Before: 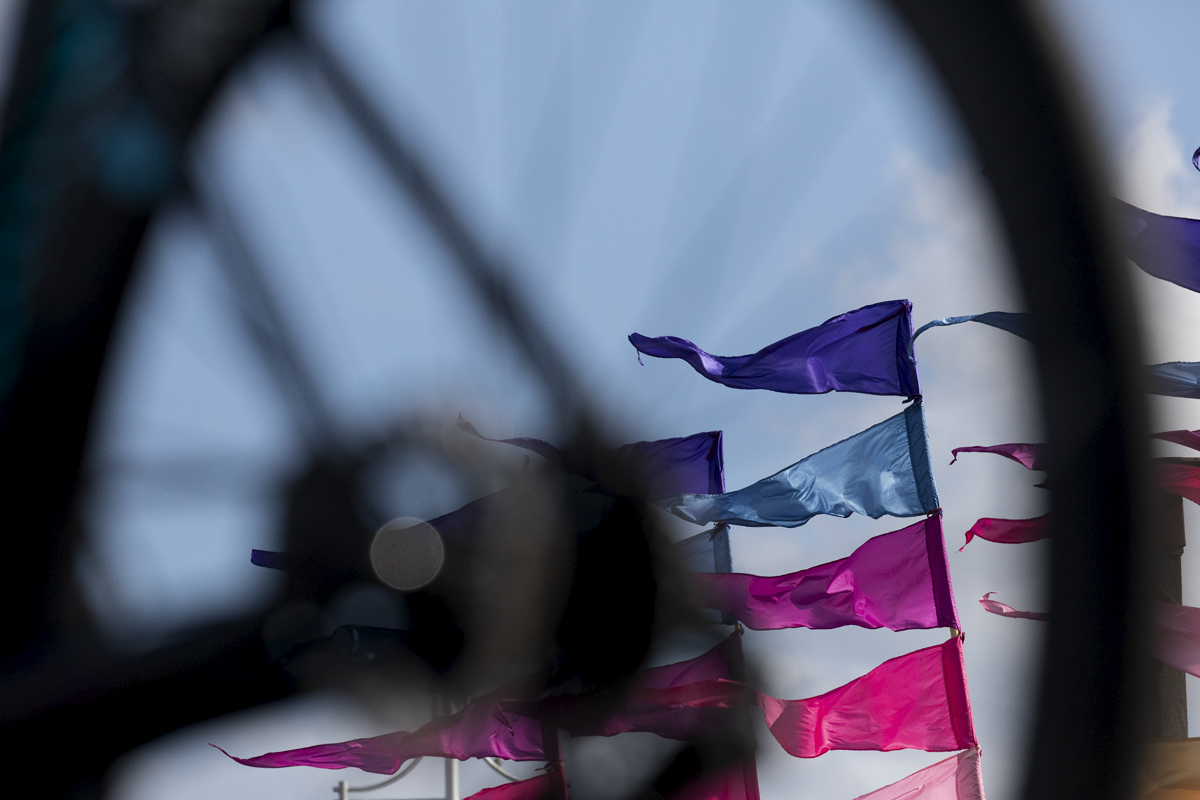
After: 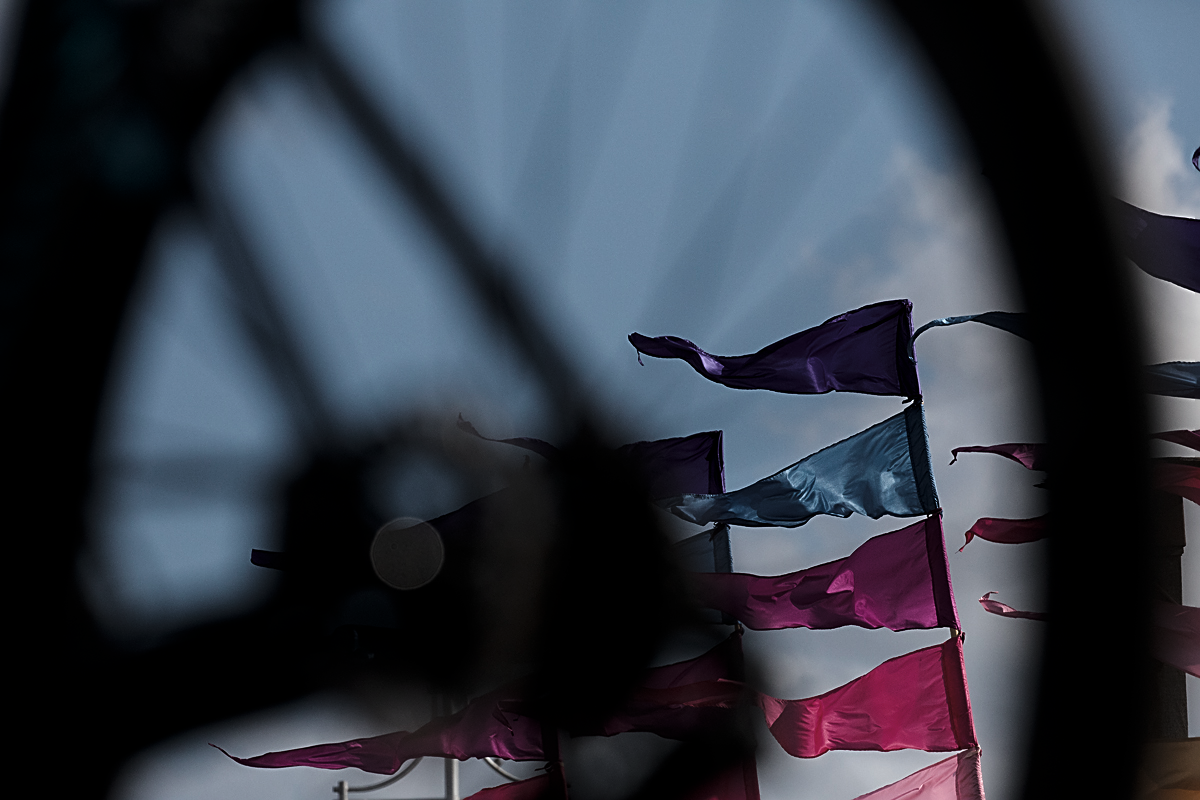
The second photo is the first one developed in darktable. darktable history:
sharpen: on, module defaults
levels: levels [0, 0.618, 1]
